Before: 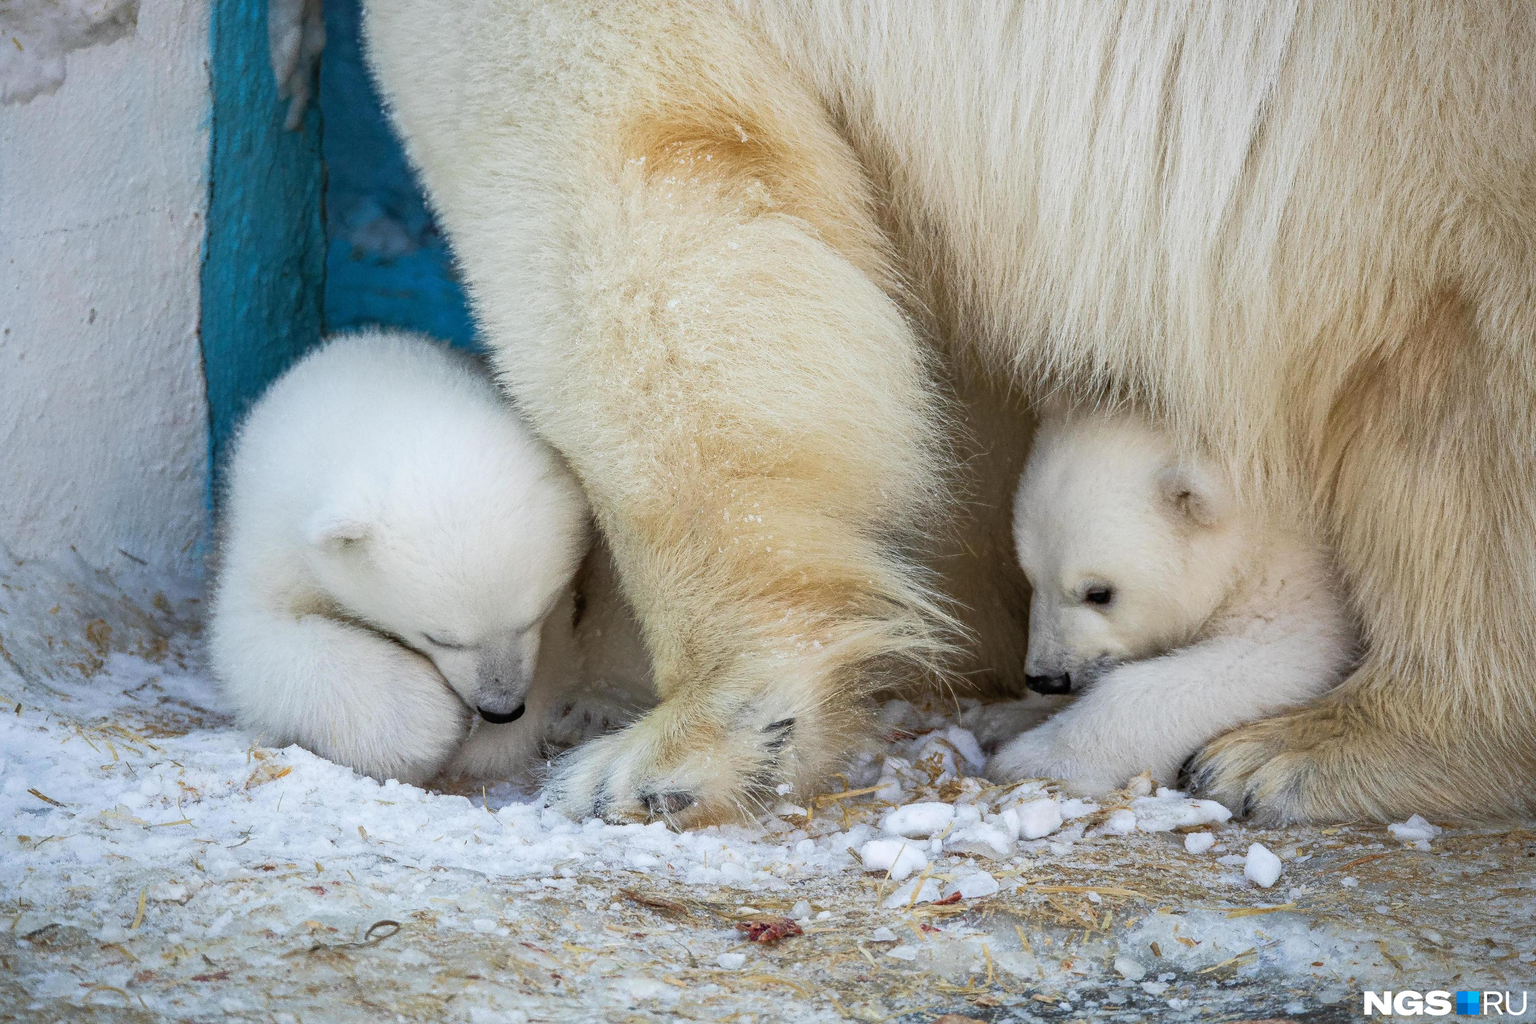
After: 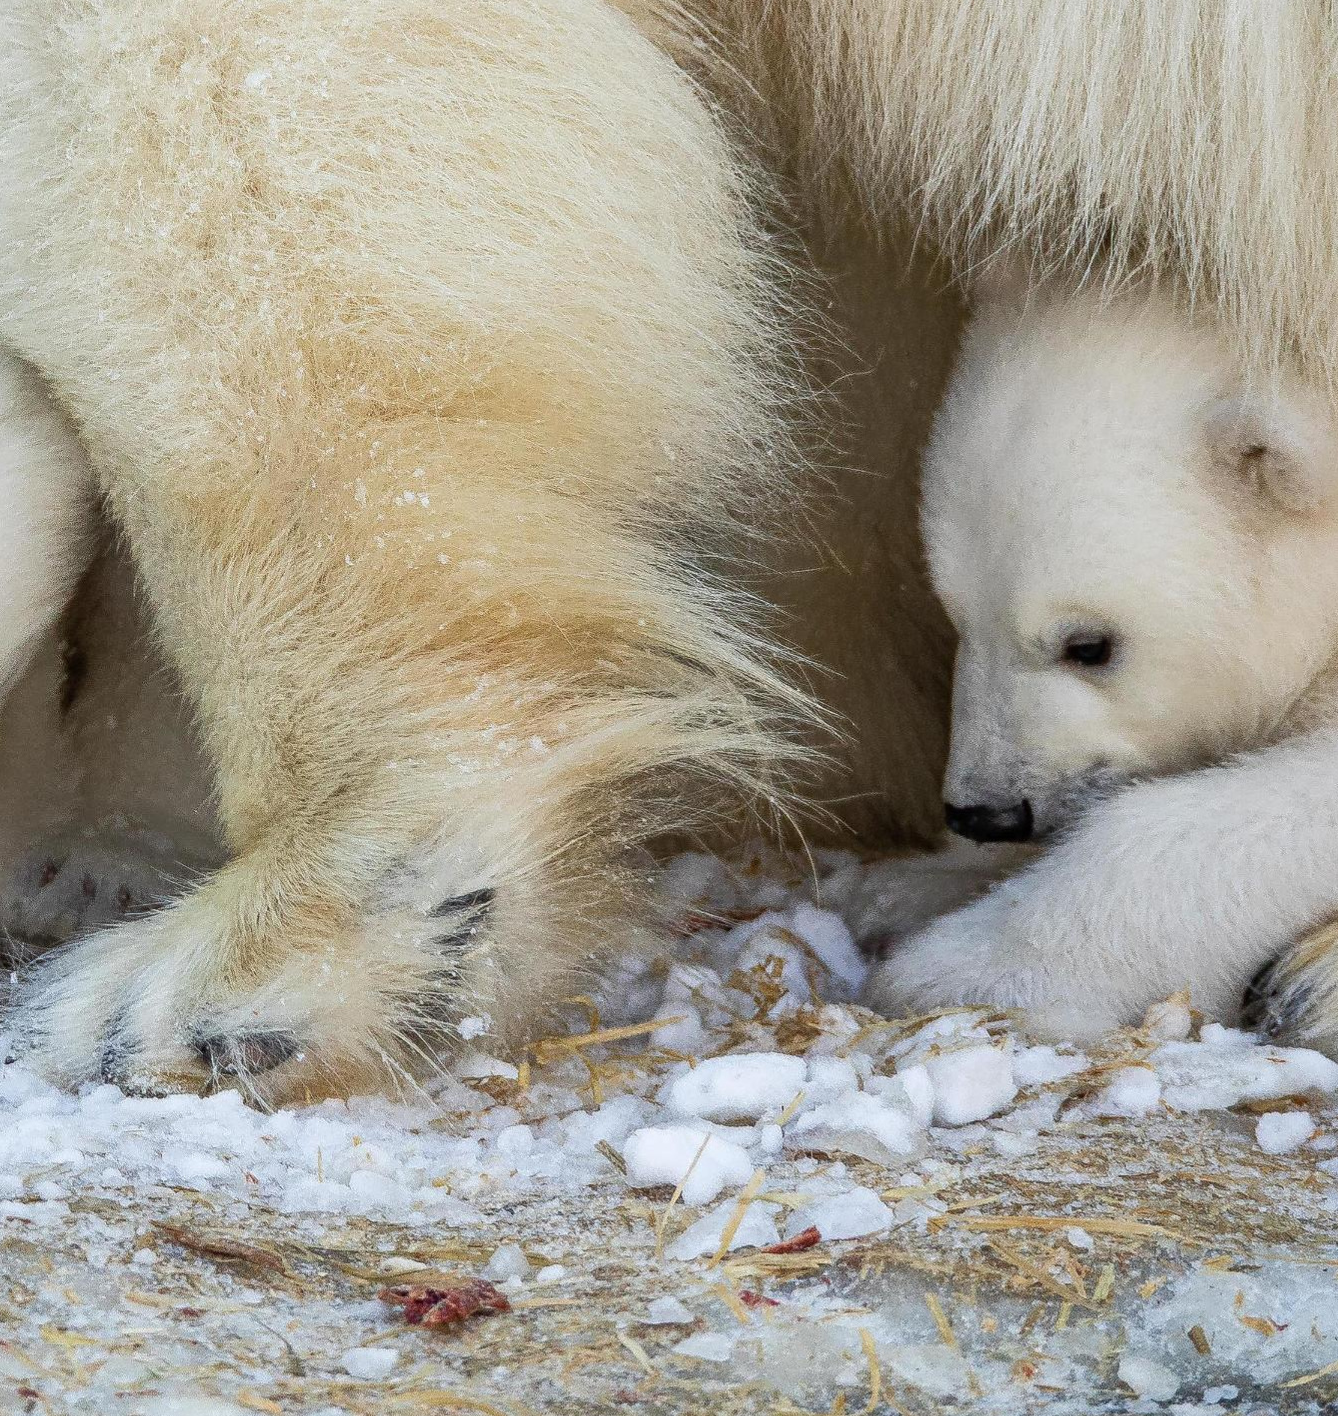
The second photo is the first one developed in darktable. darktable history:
crop: left 35.294%, top 25.747%, right 20.098%, bottom 3.412%
